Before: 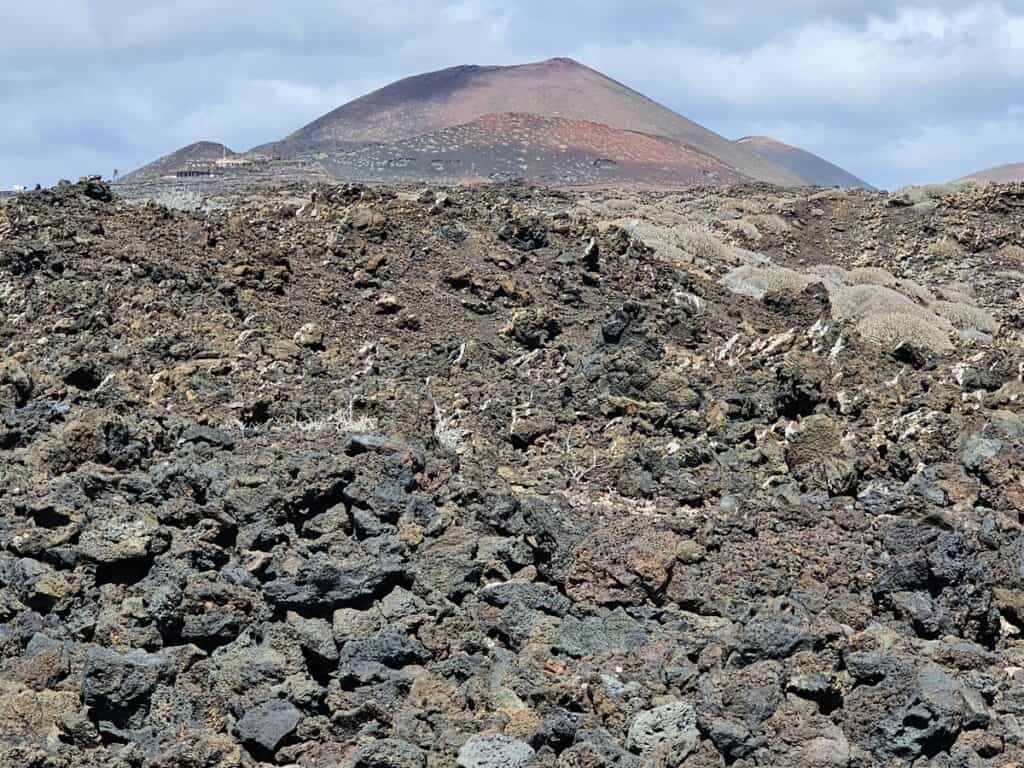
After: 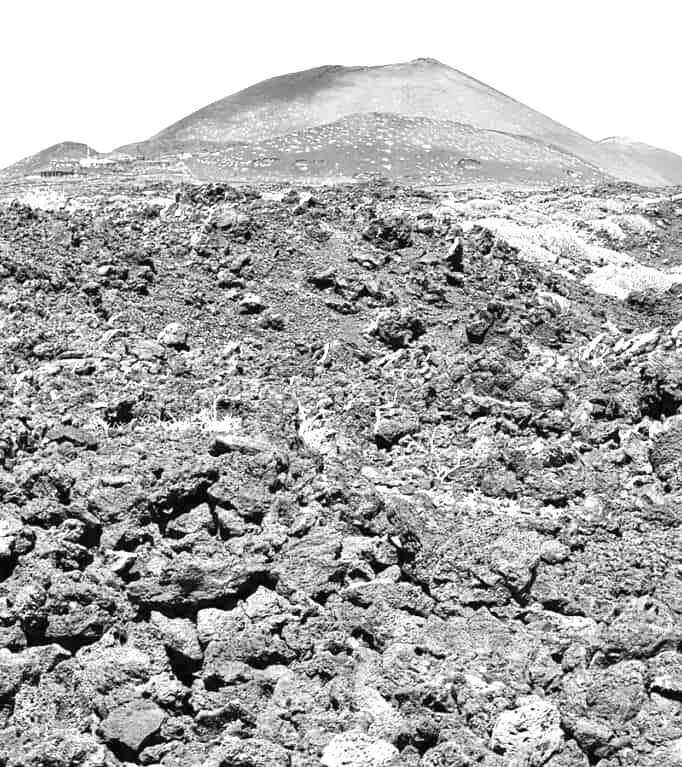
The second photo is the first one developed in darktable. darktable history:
color zones: curves: ch1 [(0, -0.394) (0.143, -0.394) (0.286, -0.394) (0.429, -0.392) (0.571, -0.391) (0.714, -0.391) (0.857, -0.391) (1, -0.394)]
crop and rotate: left 13.368%, right 20.012%
exposure: black level correction 0, exposure 1.101 EV, compensate highlight preservation false
